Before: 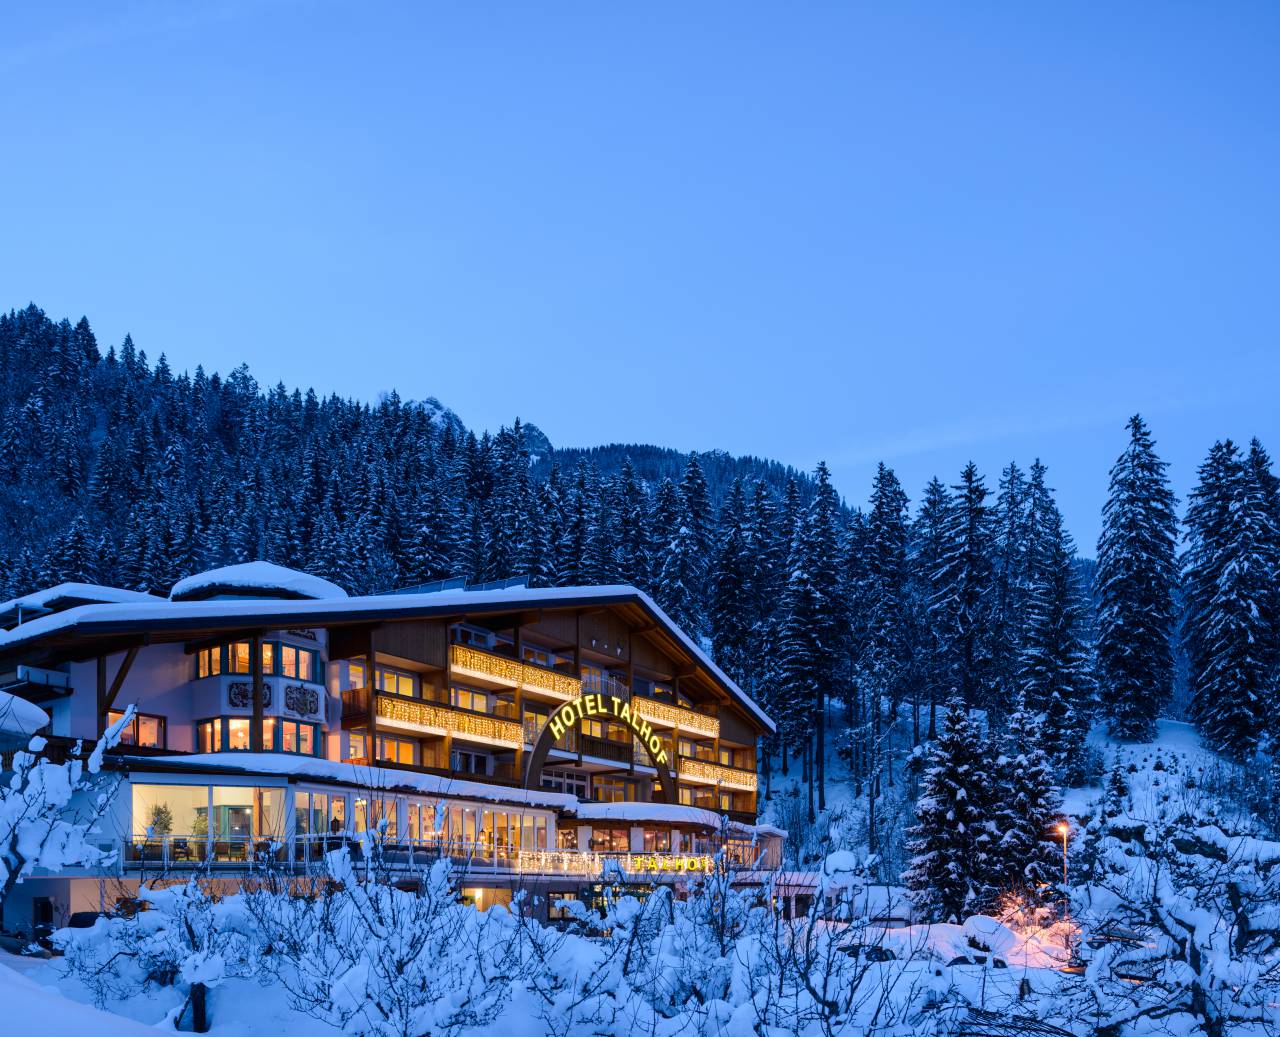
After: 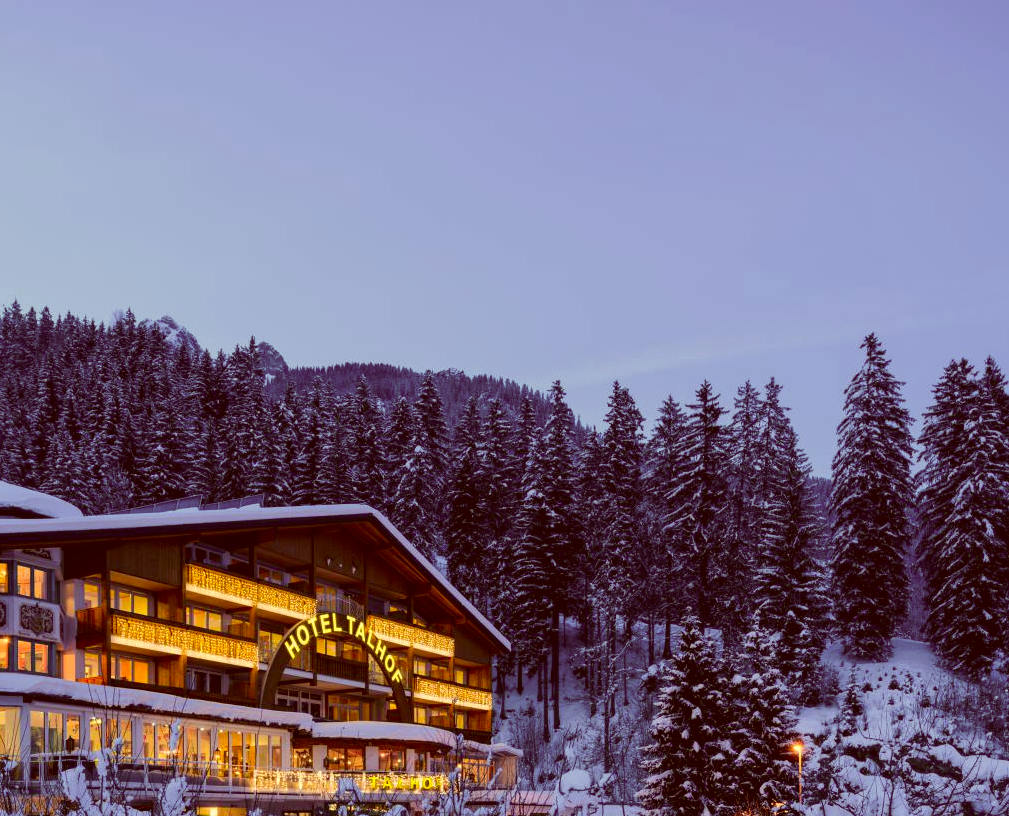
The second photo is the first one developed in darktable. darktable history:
color correction: highlights a* 1.12, highlights b* 24.26, shadows a* 15.58, shadows b* 24.26
crop and rotate: left 20.74%, top 7.912%, right 0.375%, bottom 13.378%
